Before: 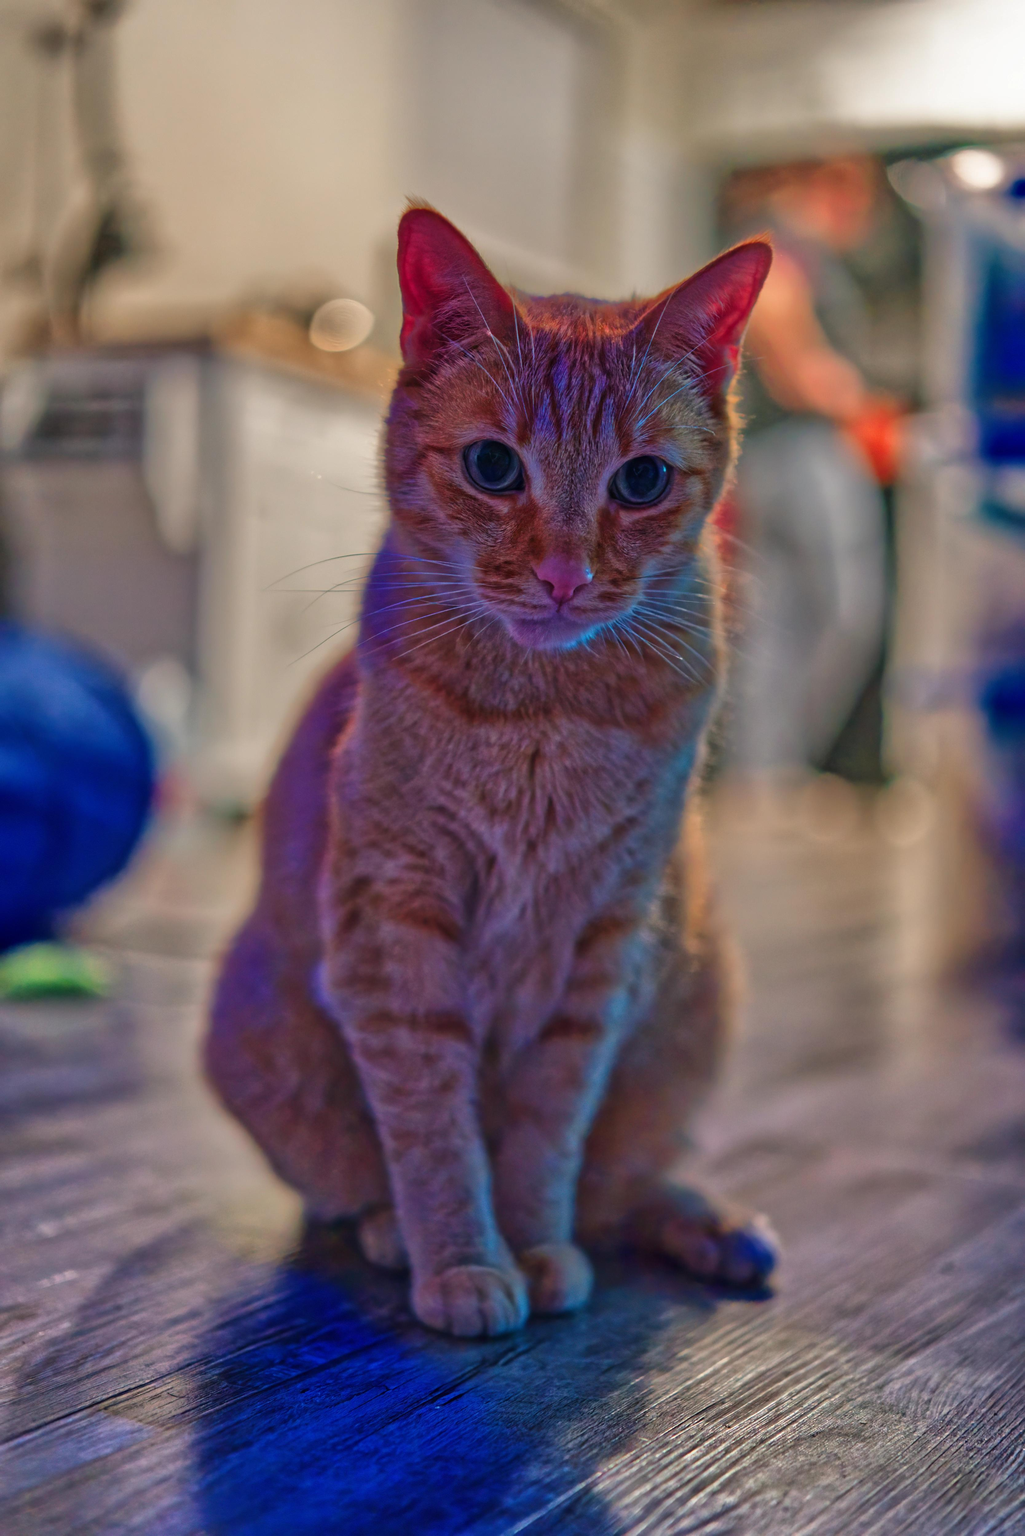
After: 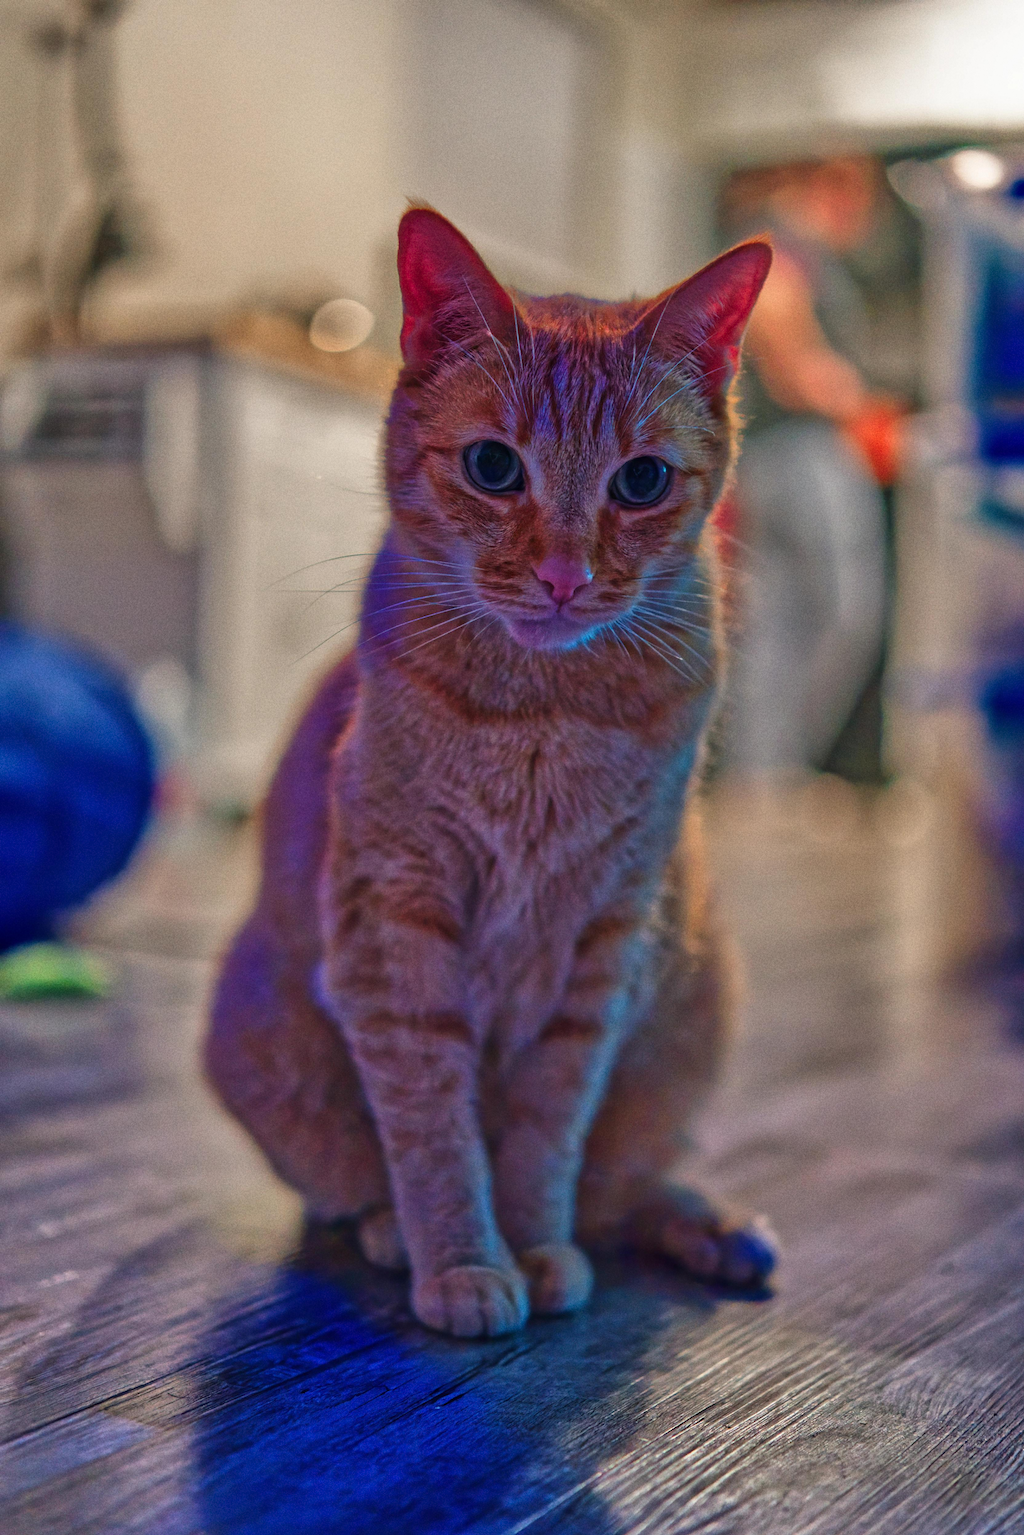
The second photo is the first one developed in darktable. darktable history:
grain: on, module defaults
tone equalizer: on, module defaults
